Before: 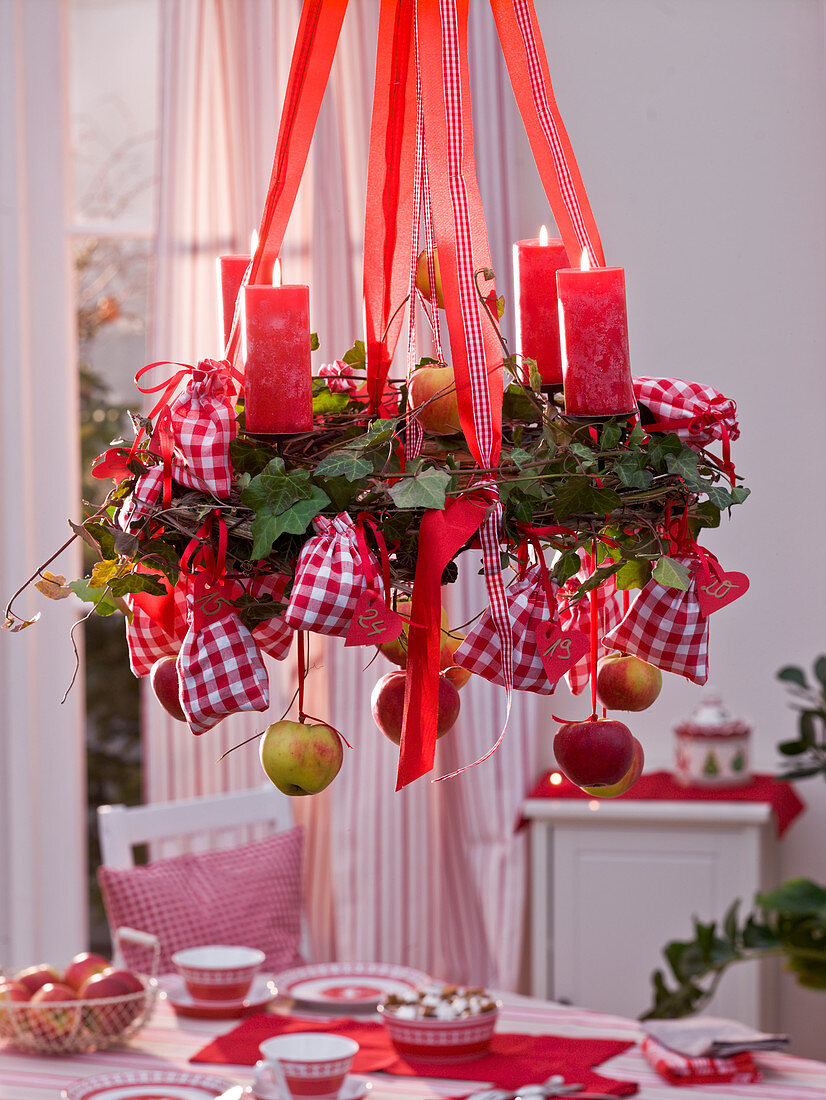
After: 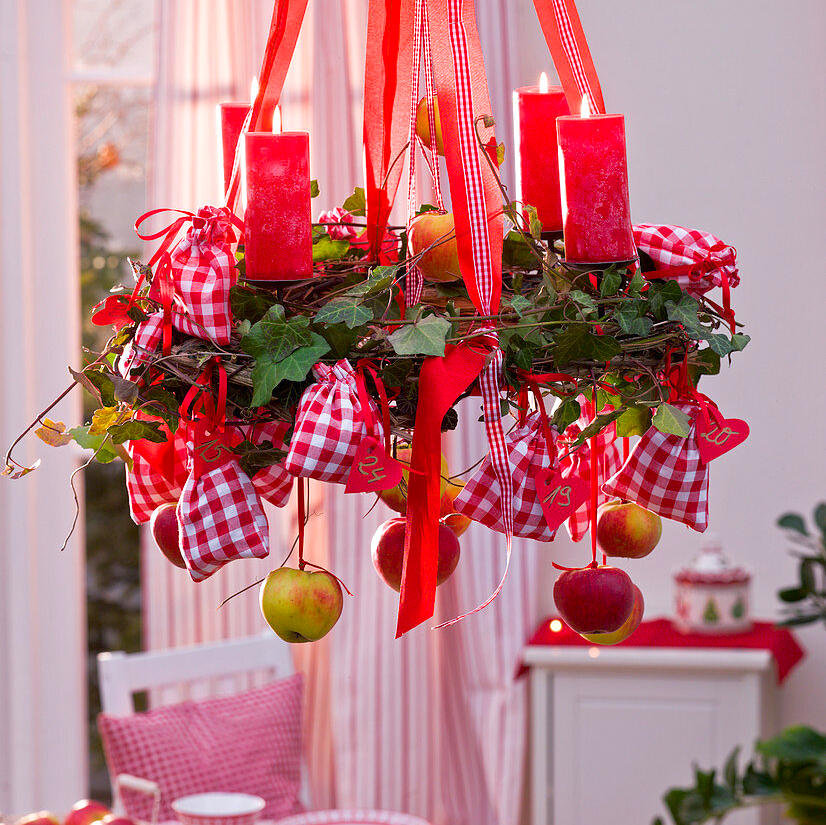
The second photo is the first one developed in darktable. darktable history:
color balance rgb: shadows lift › chroma 2.031%, shadows lift › hue 215.37°, perceptual saturation grading › global saturation 17.016%, contrast -10.031%
crop: top 13.96%, bottom 11.034%
tone equalizer: -8 EV -0.414 EV, -7 EV -0.411 EV, -6 EV -0.338 EV, -5 EV -0.229 EV, -3 EV 0.253 EV, -2 EV 0.312 EV, -1 EV 0.365 EV, +0 EV 0.415 EV
